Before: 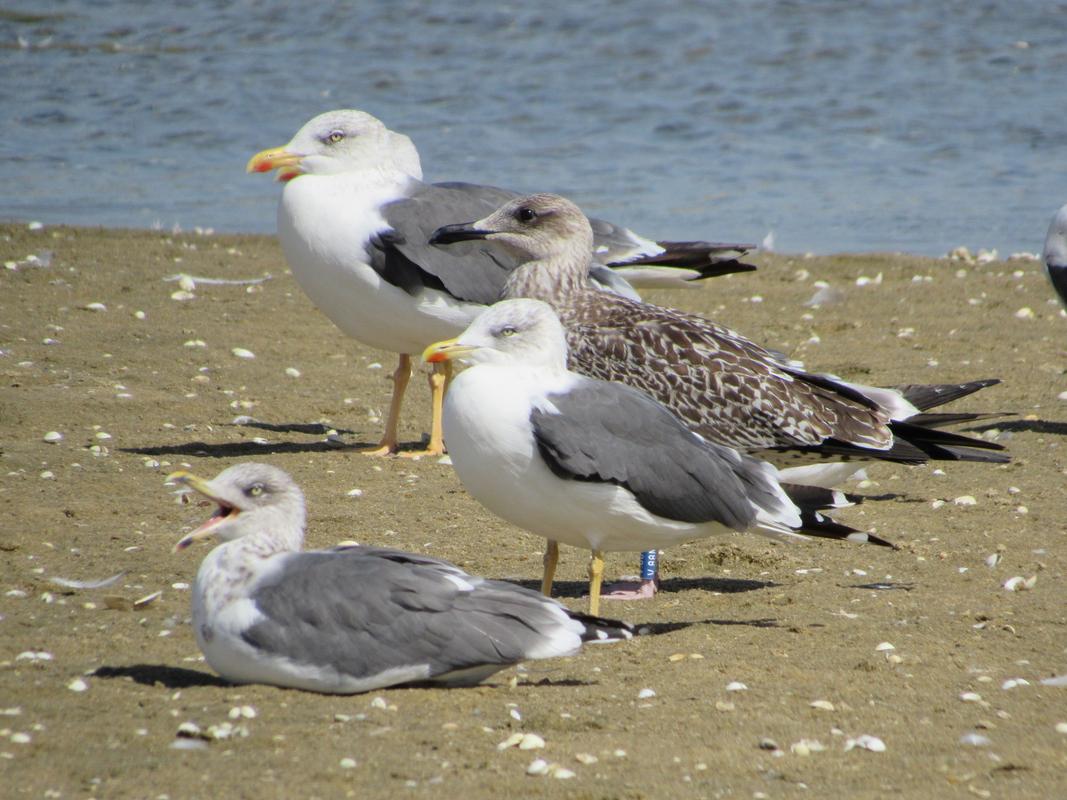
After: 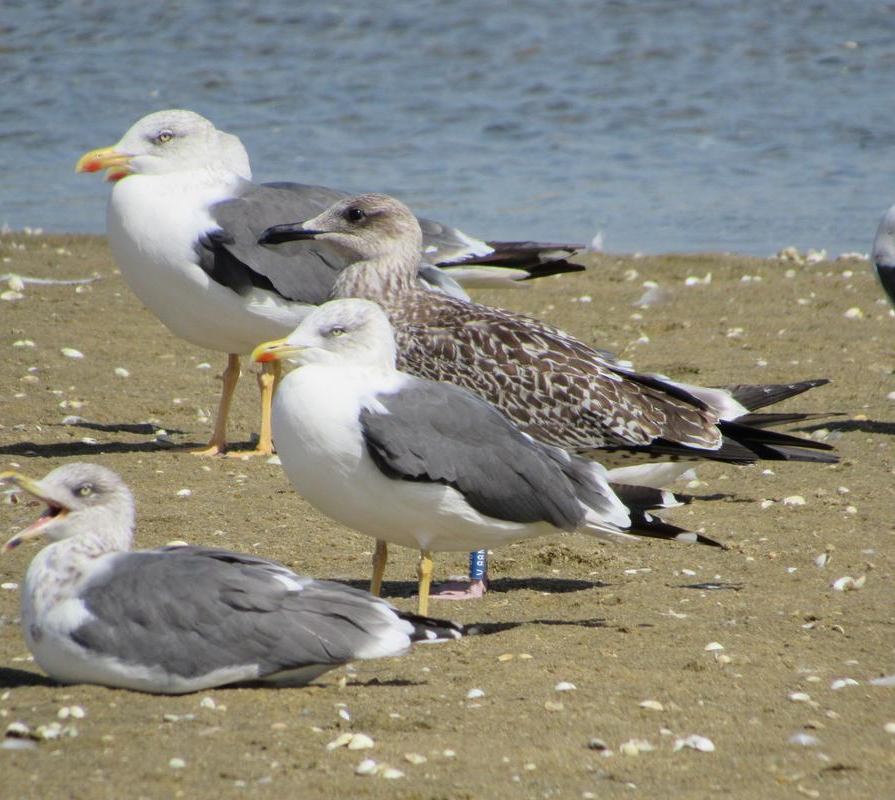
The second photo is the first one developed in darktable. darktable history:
crop: left 16.047%
